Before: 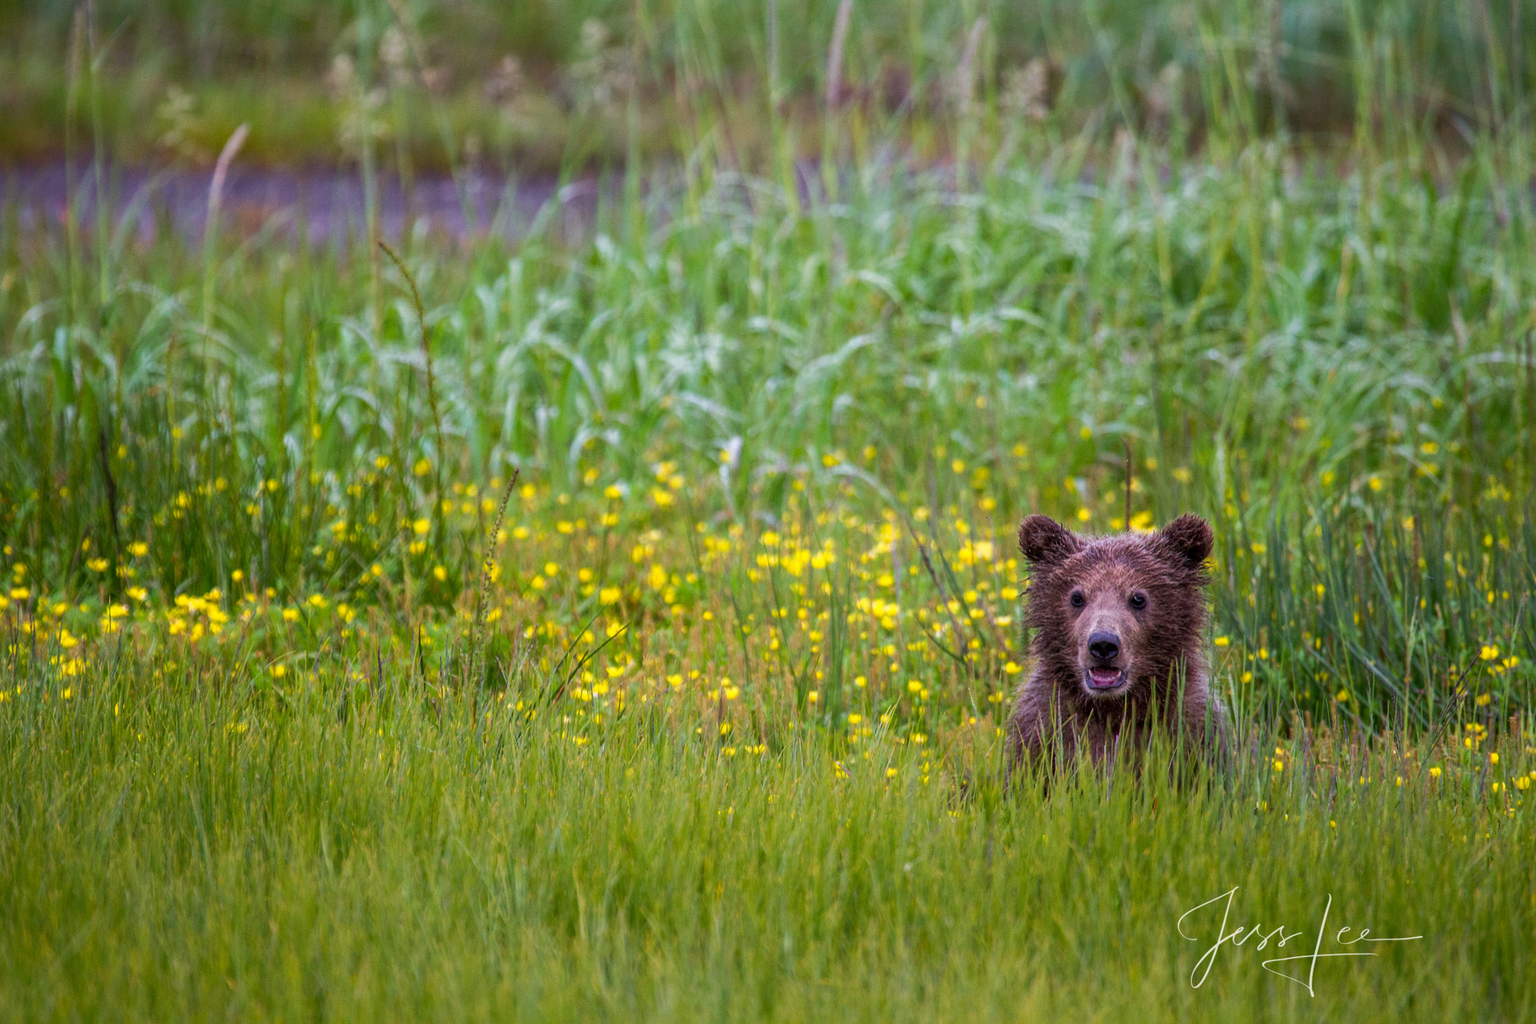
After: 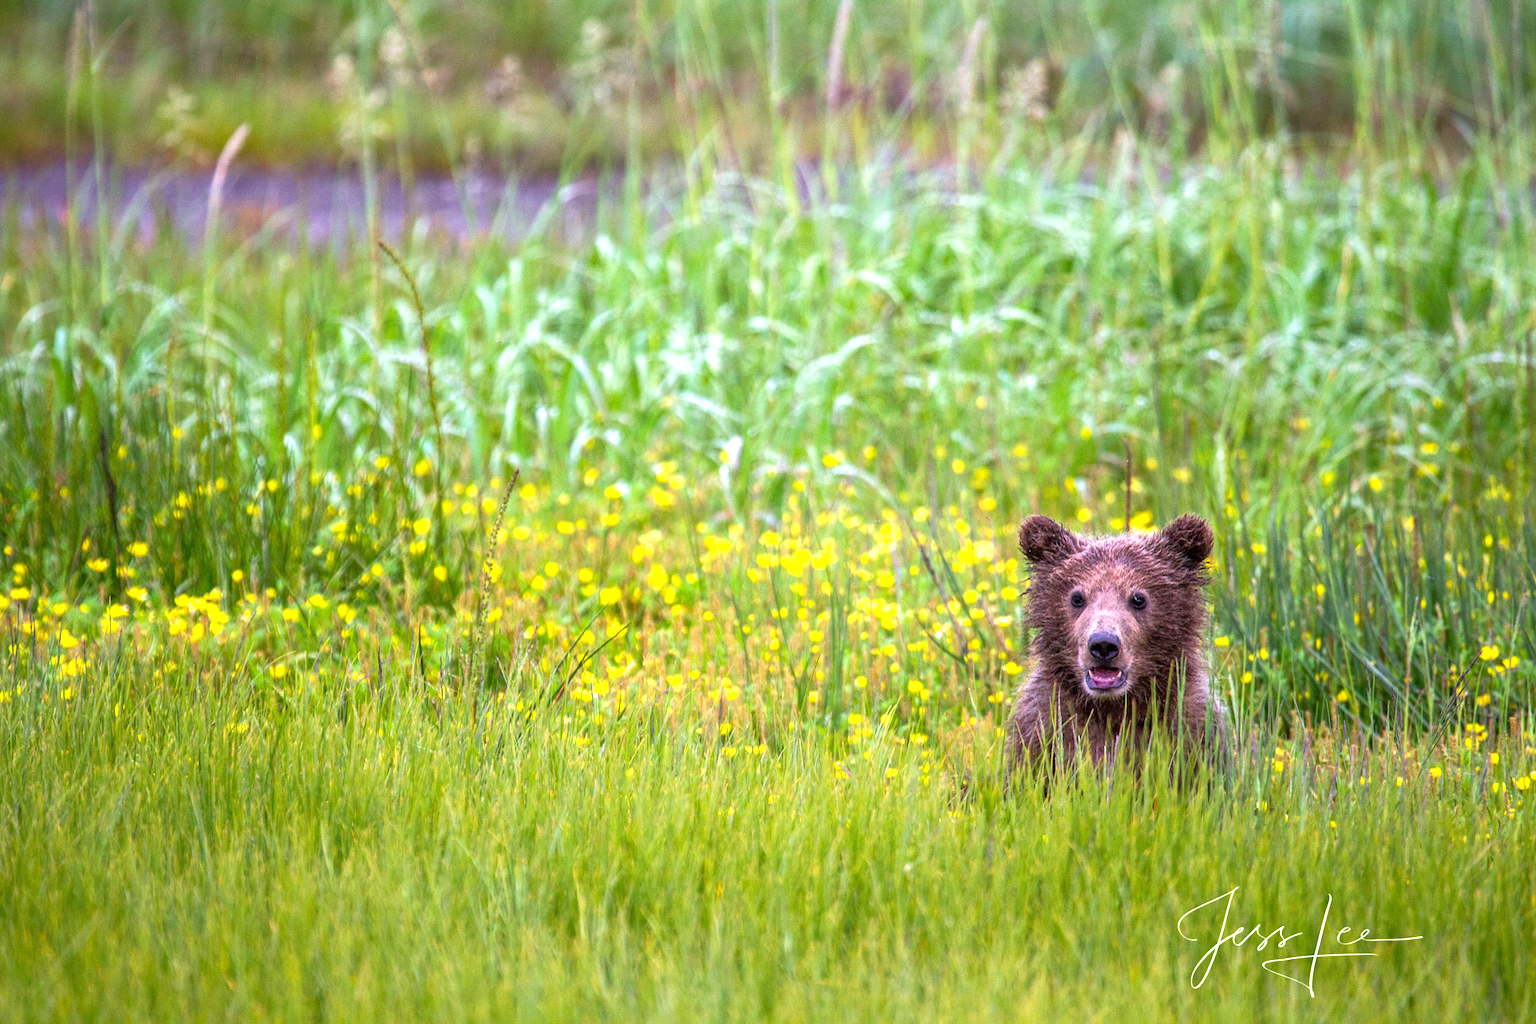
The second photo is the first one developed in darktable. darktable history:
exposure: black level correction 0, exposure 1.032 EV, compensate exposure bias true, compensate highlight preservation false
